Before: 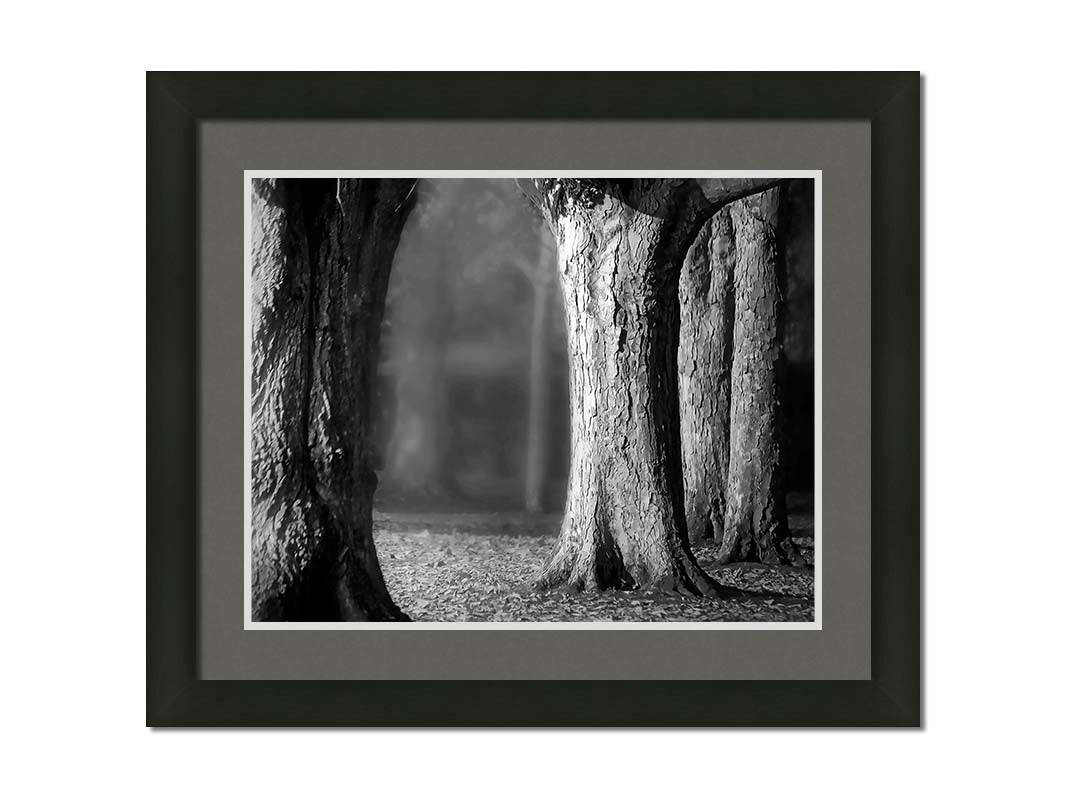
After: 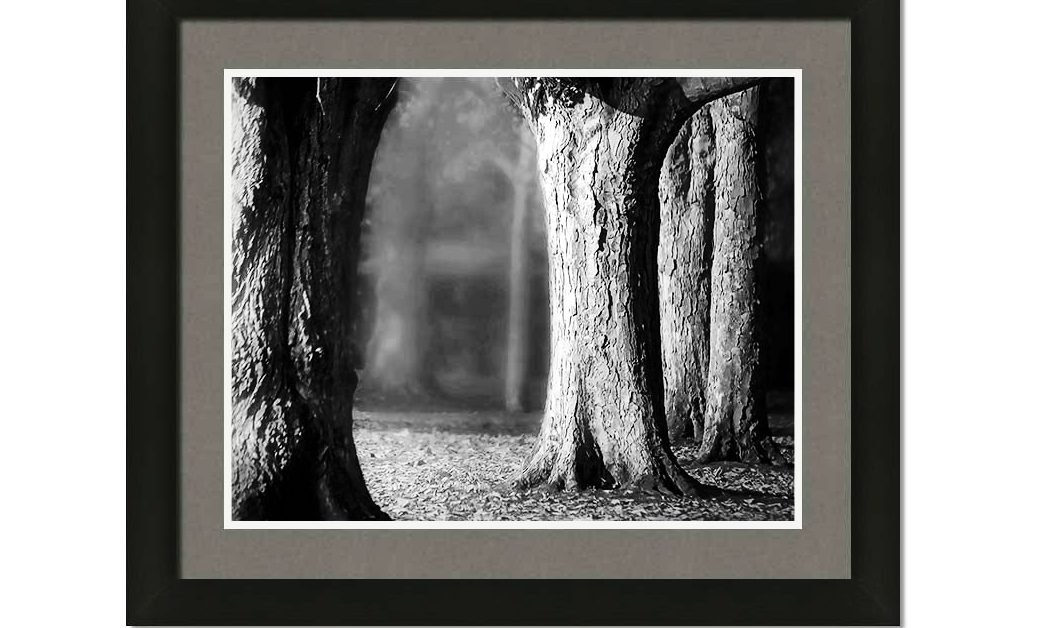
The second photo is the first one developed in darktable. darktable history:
color calibration: illuminant custom, x 0.345, y 0.359, temperature 5048.98 K
exposure: exposure 0.152 EV, compensate exposure bias true, compensate highlight preservation false
crop and rotate: left 1.917%, top 12.68%, right 0.161%, bottom 8.751%
base curve: curves: ch0 [(0, 0) (0.036, 0.025) (0.121, 0.166) (0.206, 0.329) (0.605, 0.79) (1, 1)], preserve colors none
